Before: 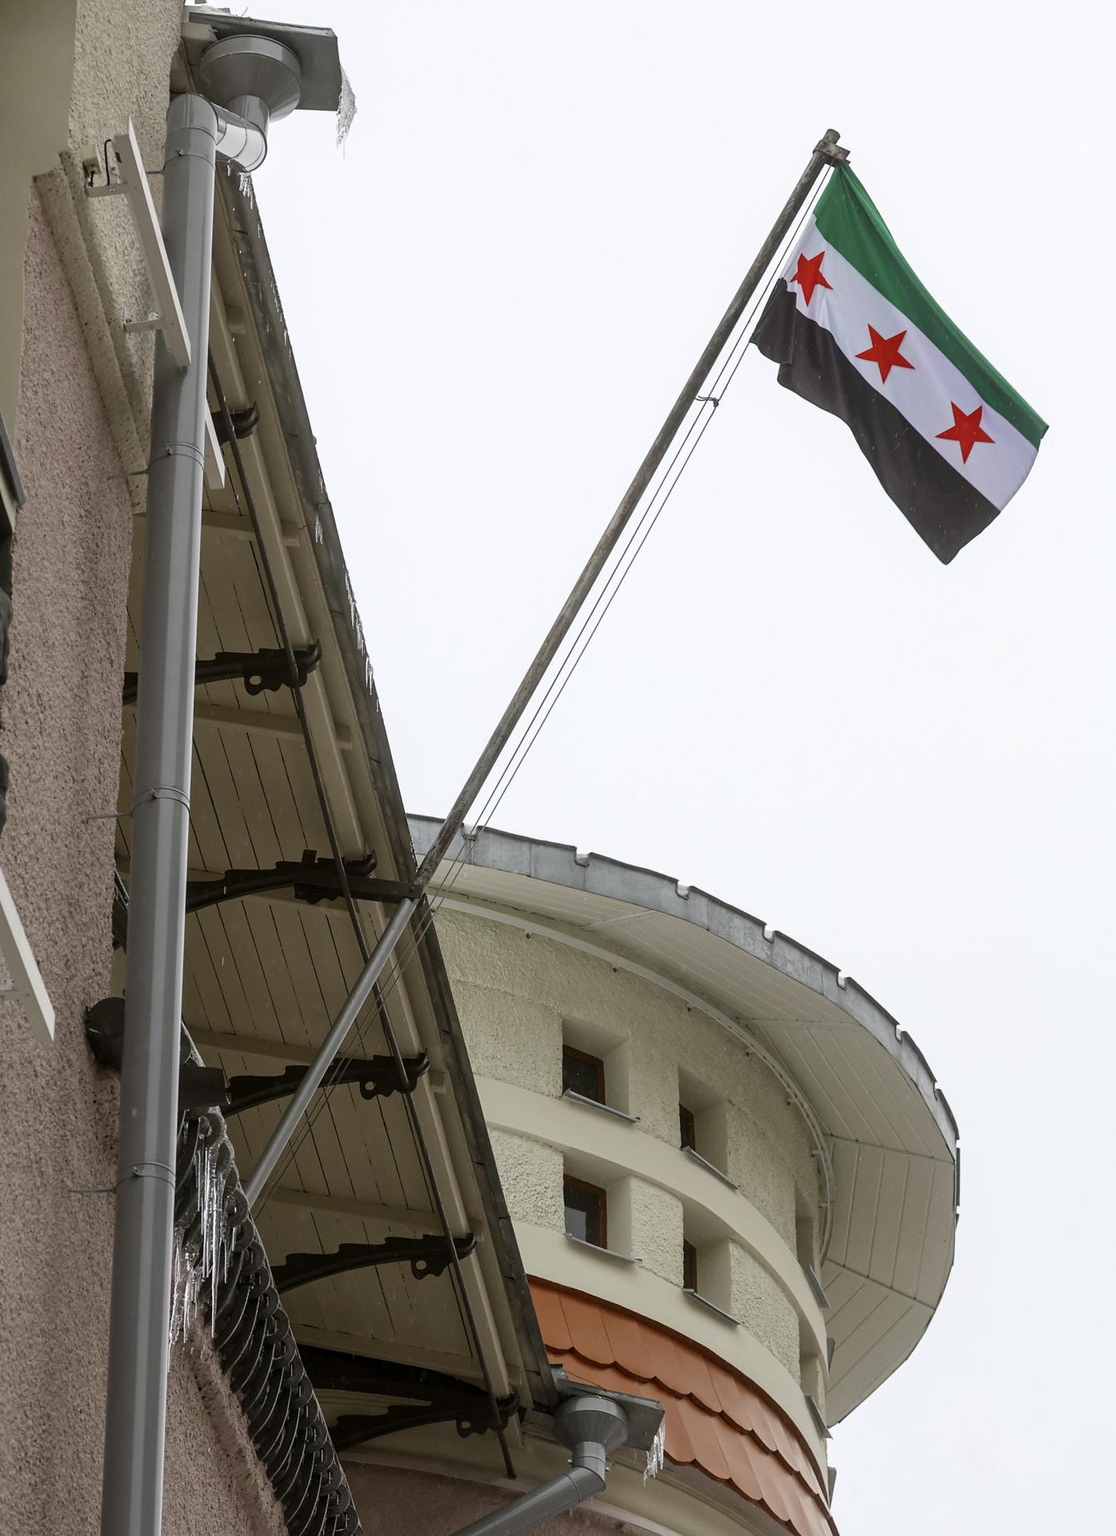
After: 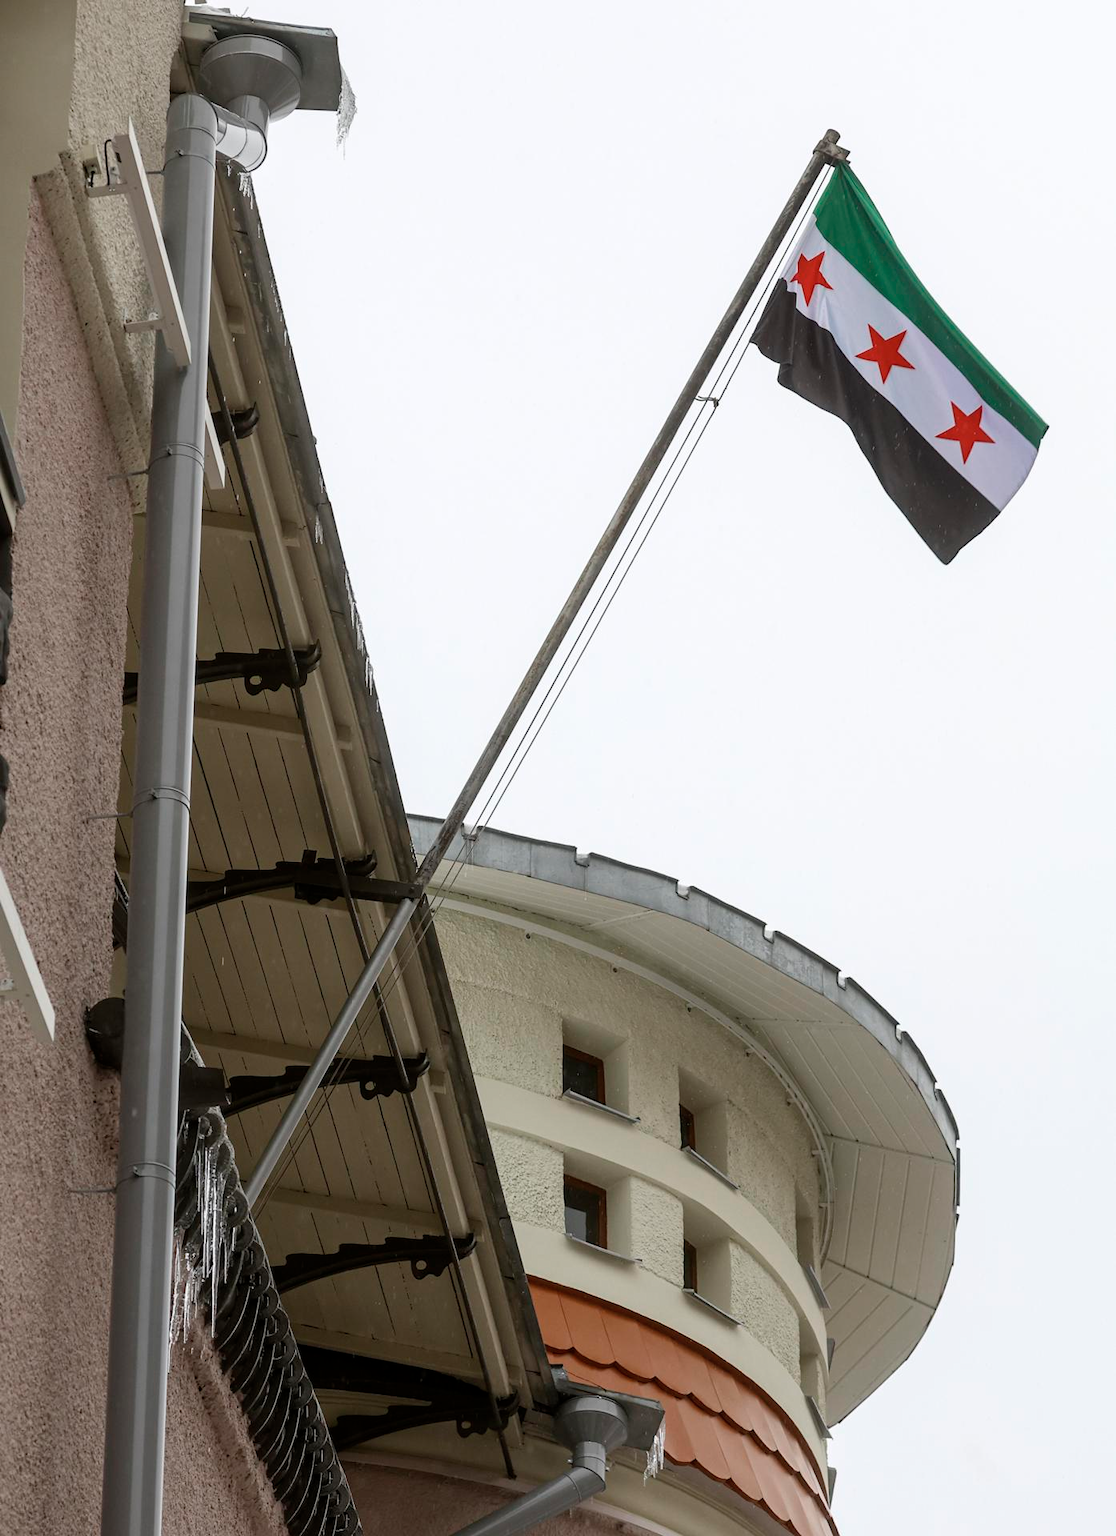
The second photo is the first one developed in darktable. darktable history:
contrast brightness saturation: contrast 0.005, saturation -0.056
